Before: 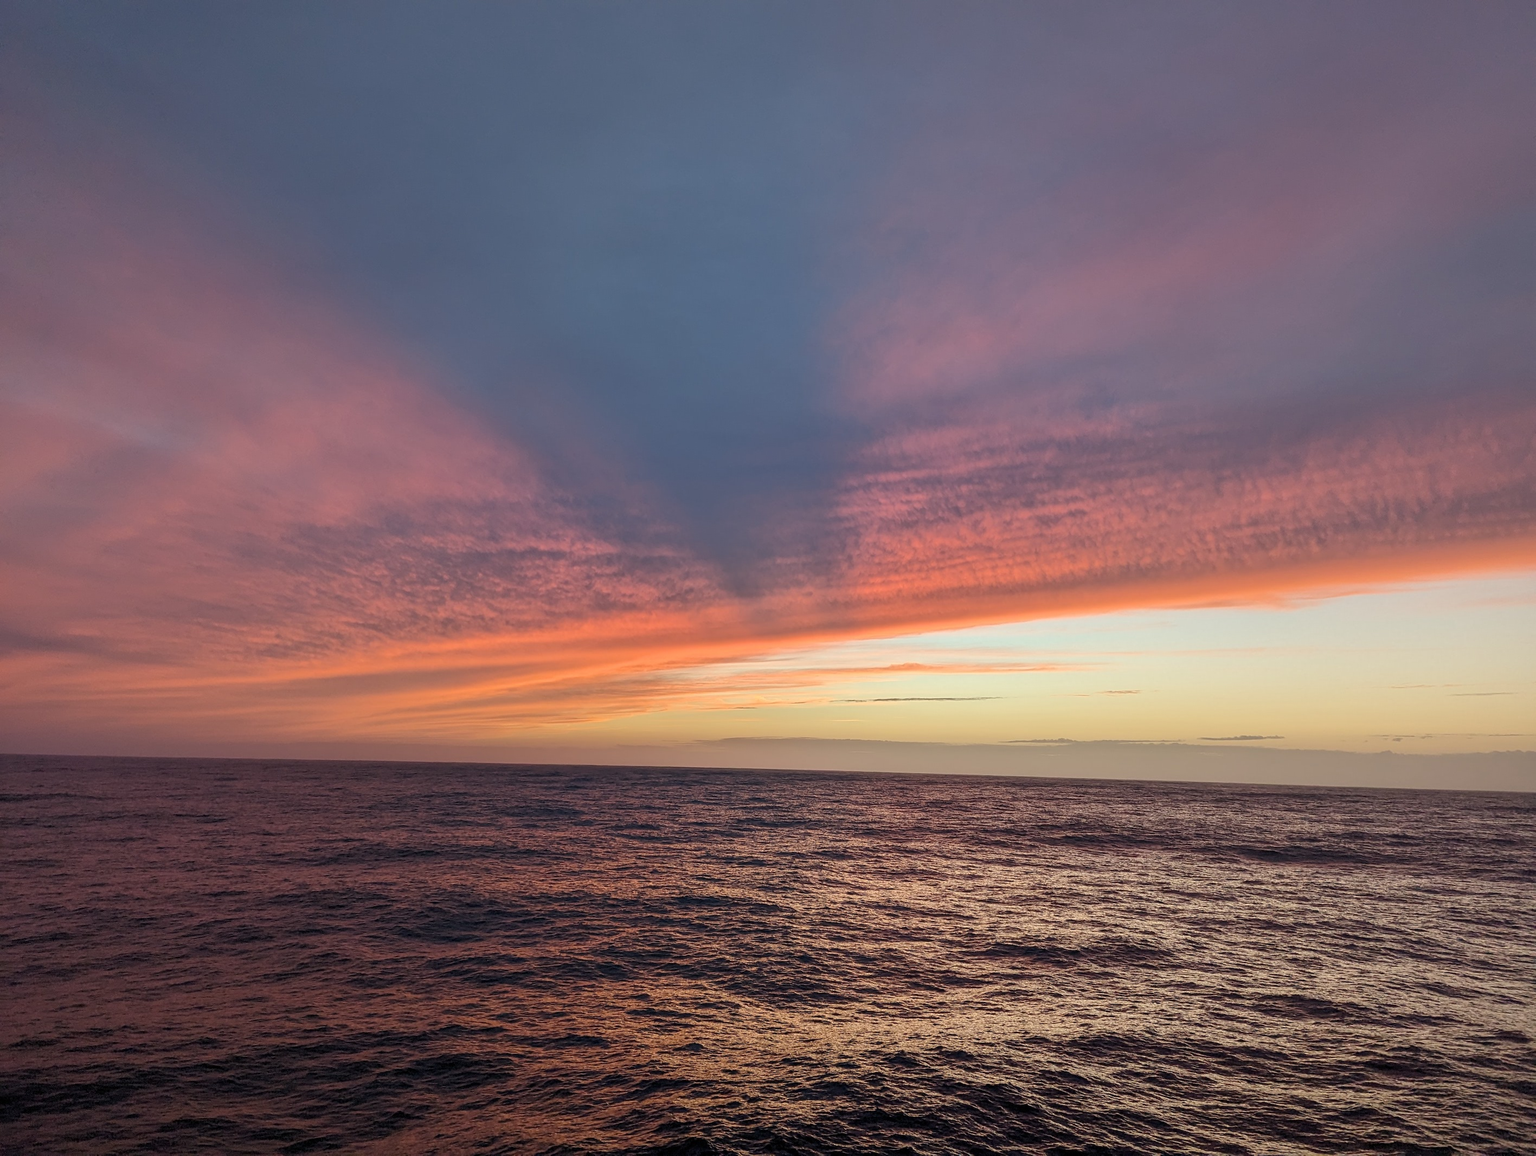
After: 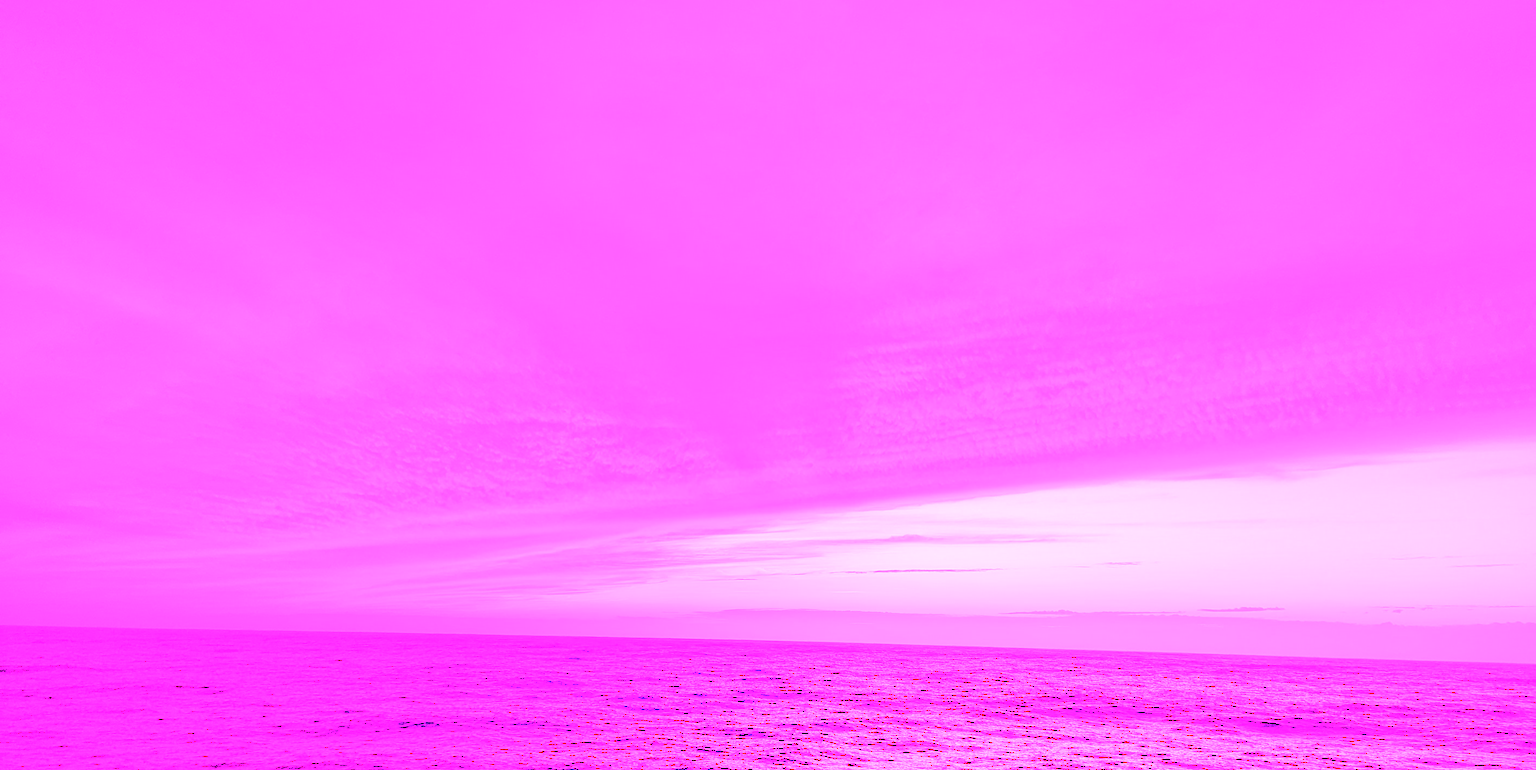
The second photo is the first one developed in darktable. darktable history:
white balance: red 8, blue 8
crop: top 11.166%, bottom 22.168%
